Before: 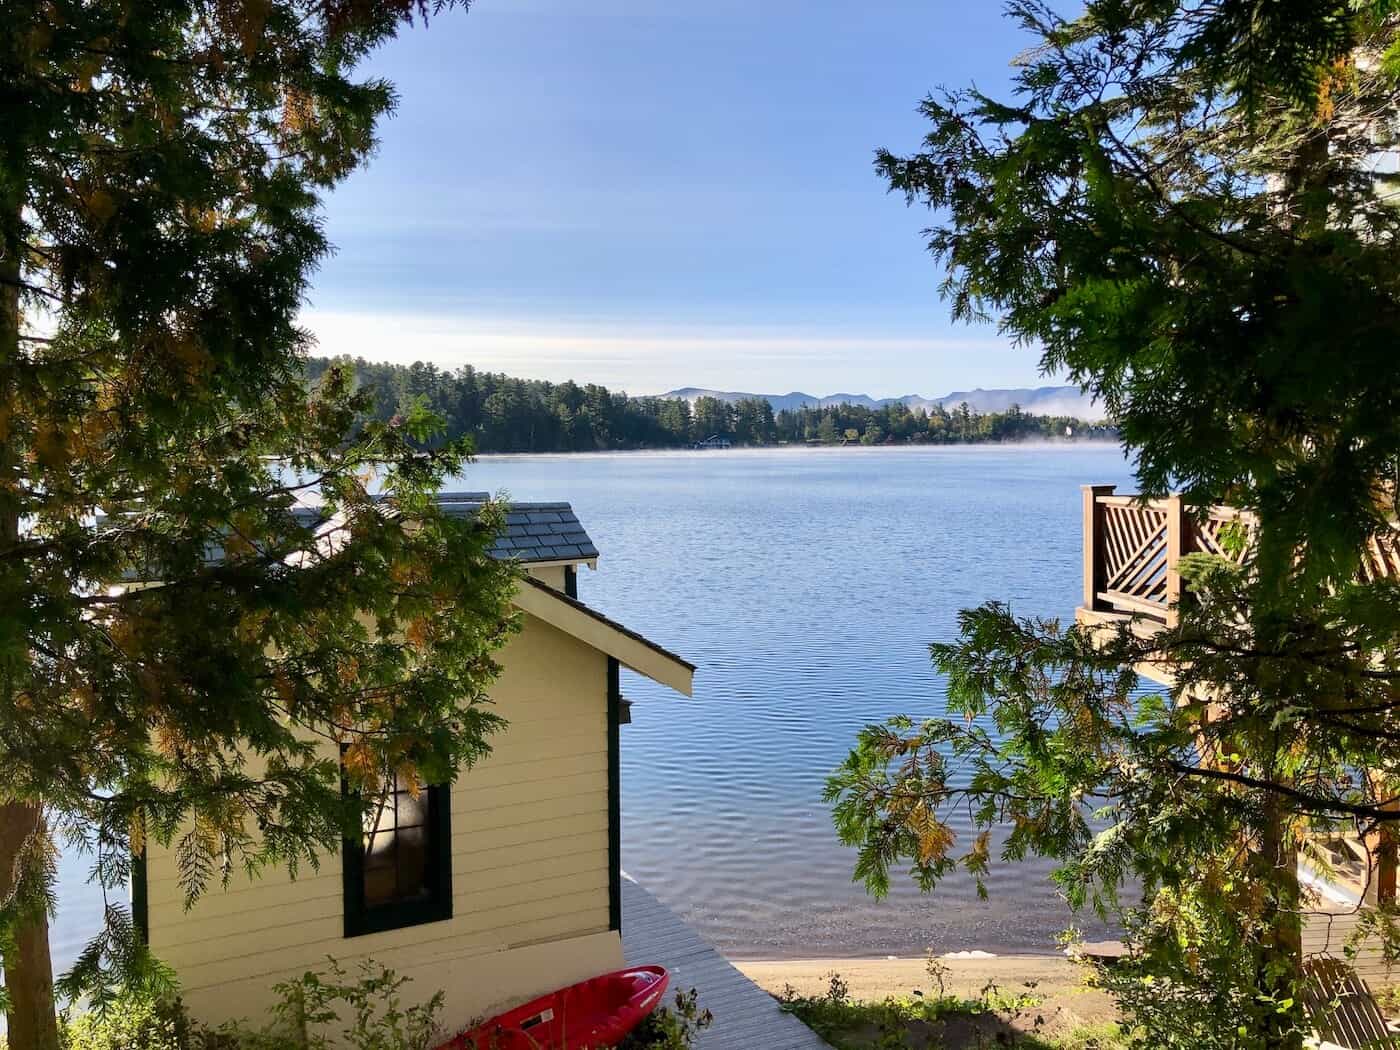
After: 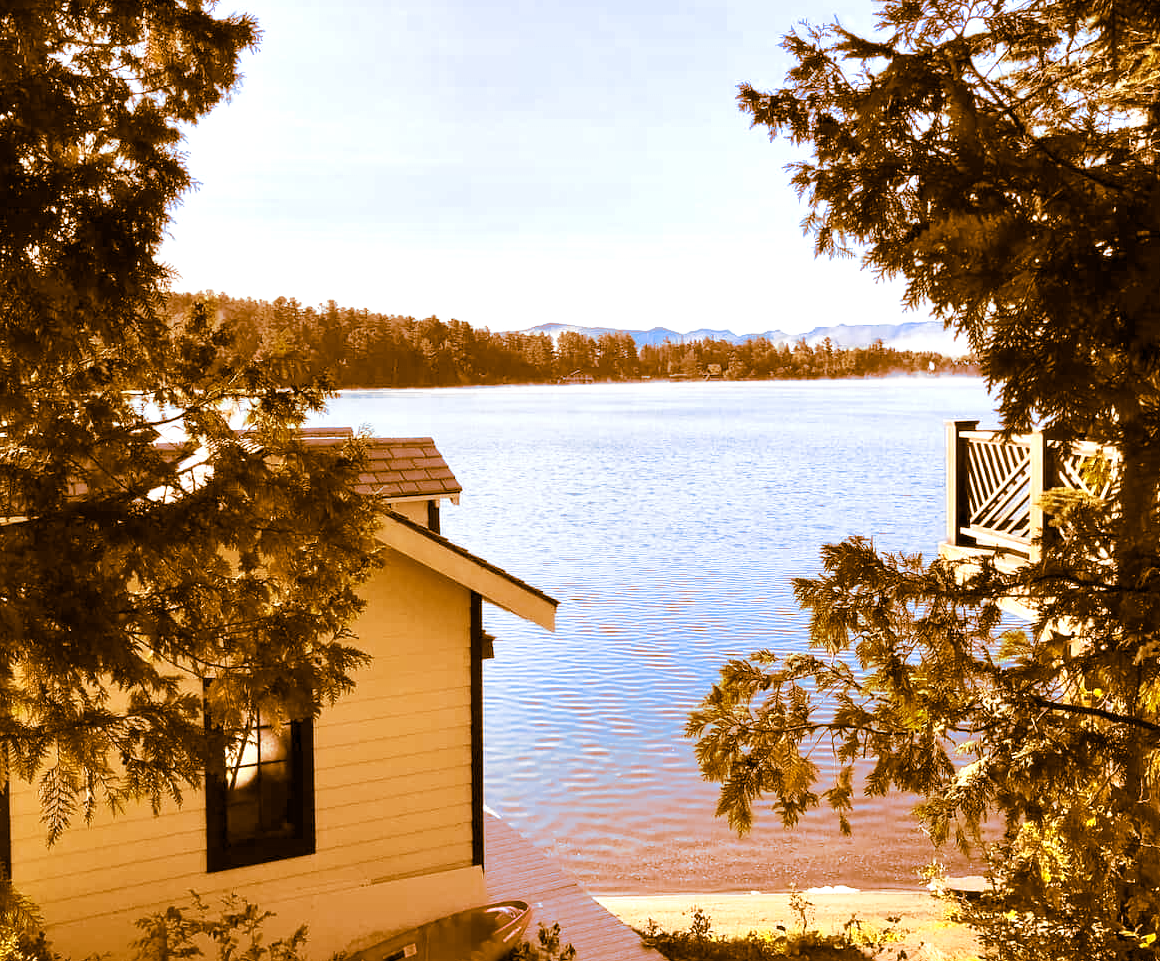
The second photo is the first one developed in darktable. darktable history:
crop: left 9.807%, top 6.259%, right 7.334%, bottom 2.177%
exposure: exposure 0.559 EV, compensate highlight preservation false
color contrast: green-magenta contrast 0.8, blue-yellow contrast 1.1, unbound 0
split-toning: shadows › hue 26°, shadows › saturation 0.92, highlights › hue 40°, highlights › saturation 0.92, balance -63, compress 0%
contrast brightness saturation: contrast 0.07, brightness 0.08, saturation 0.18
